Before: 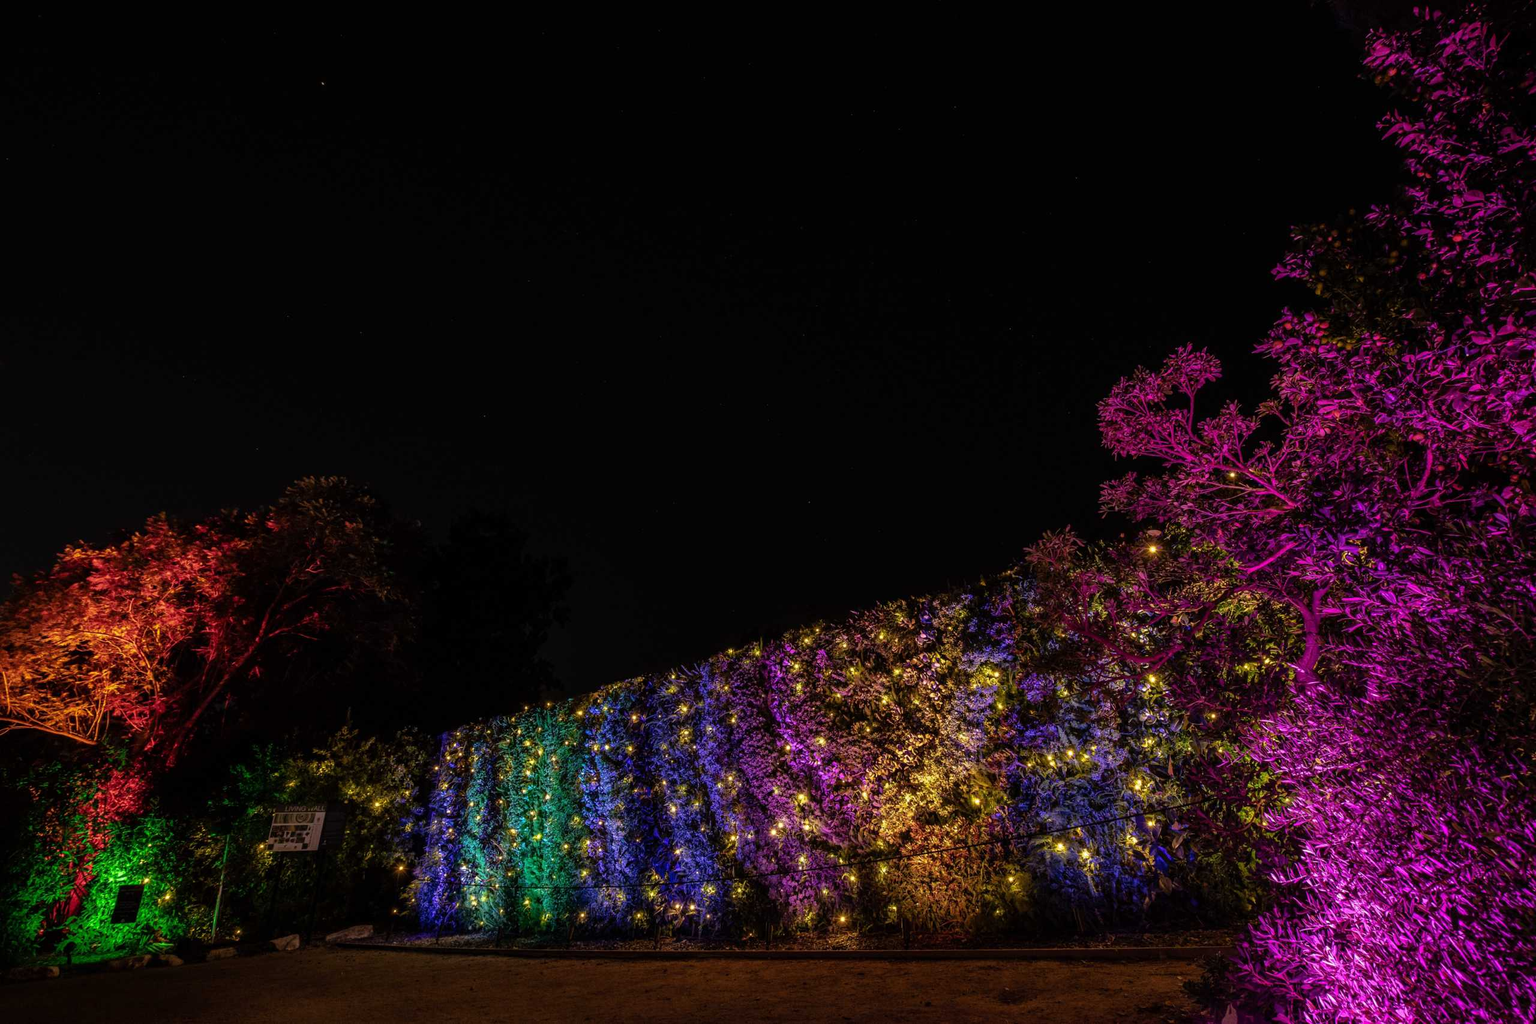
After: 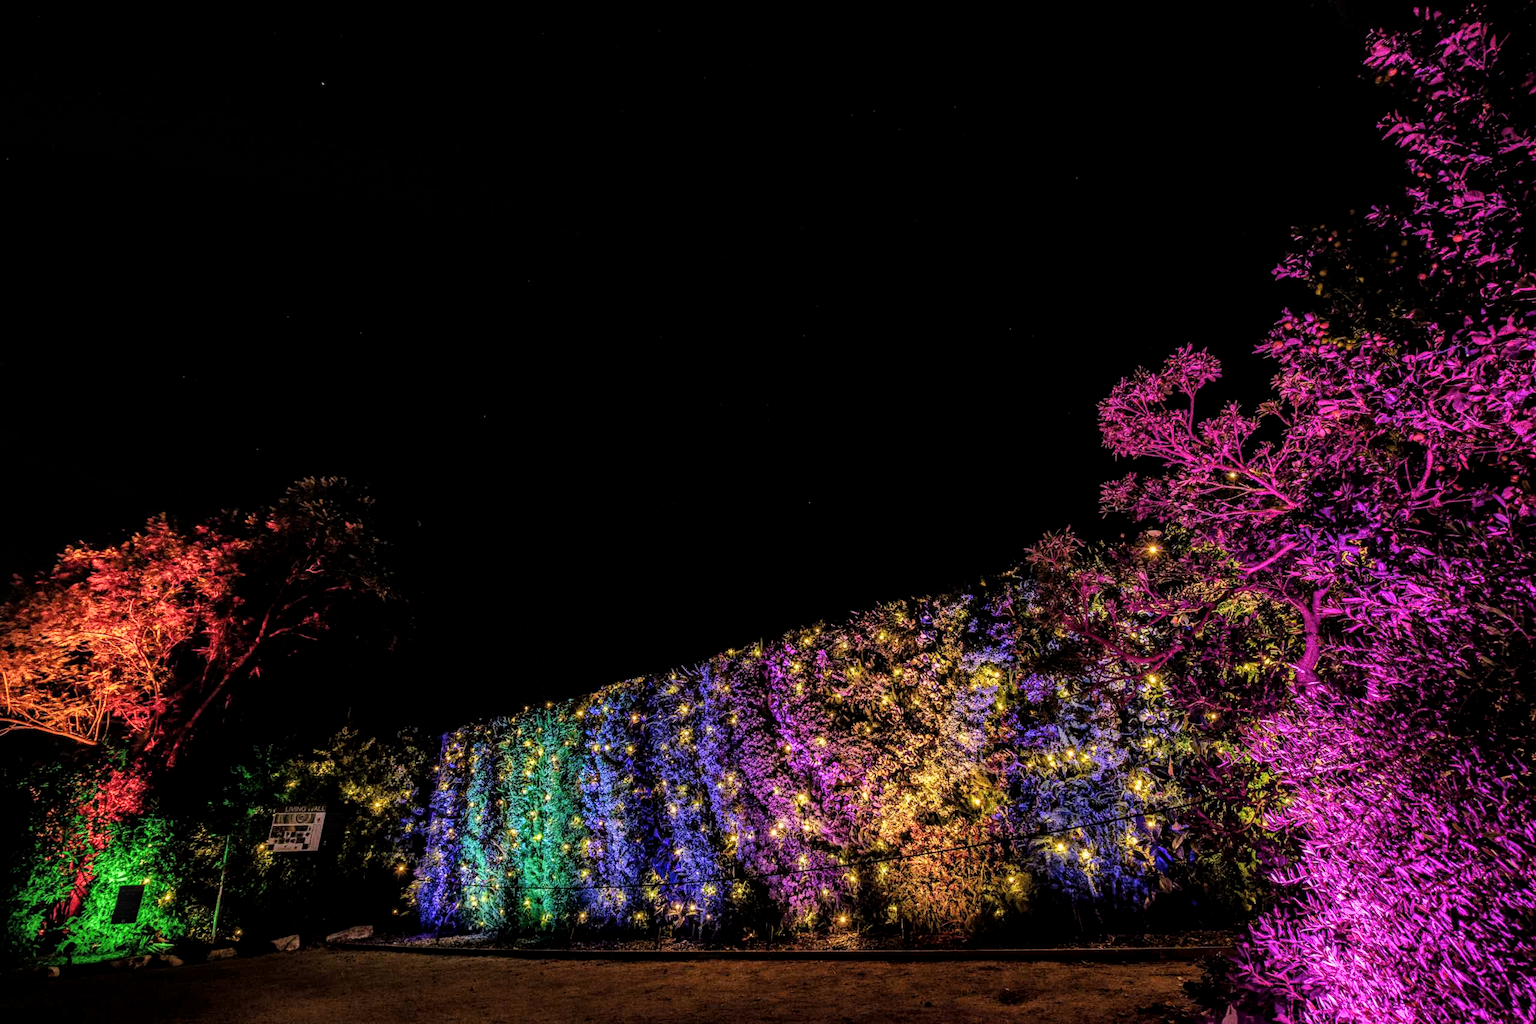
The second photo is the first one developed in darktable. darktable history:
filmic rgb: black relative exposure -7.65 EV, white relative exposure 4.56 EV, hardness 3.61, contrast 1.05
exposure: exposure 0.943 EV, compensate highlight preservation false
local contrast: detail 130%
grain: coarseness 0.09 ISO, strength 40%
